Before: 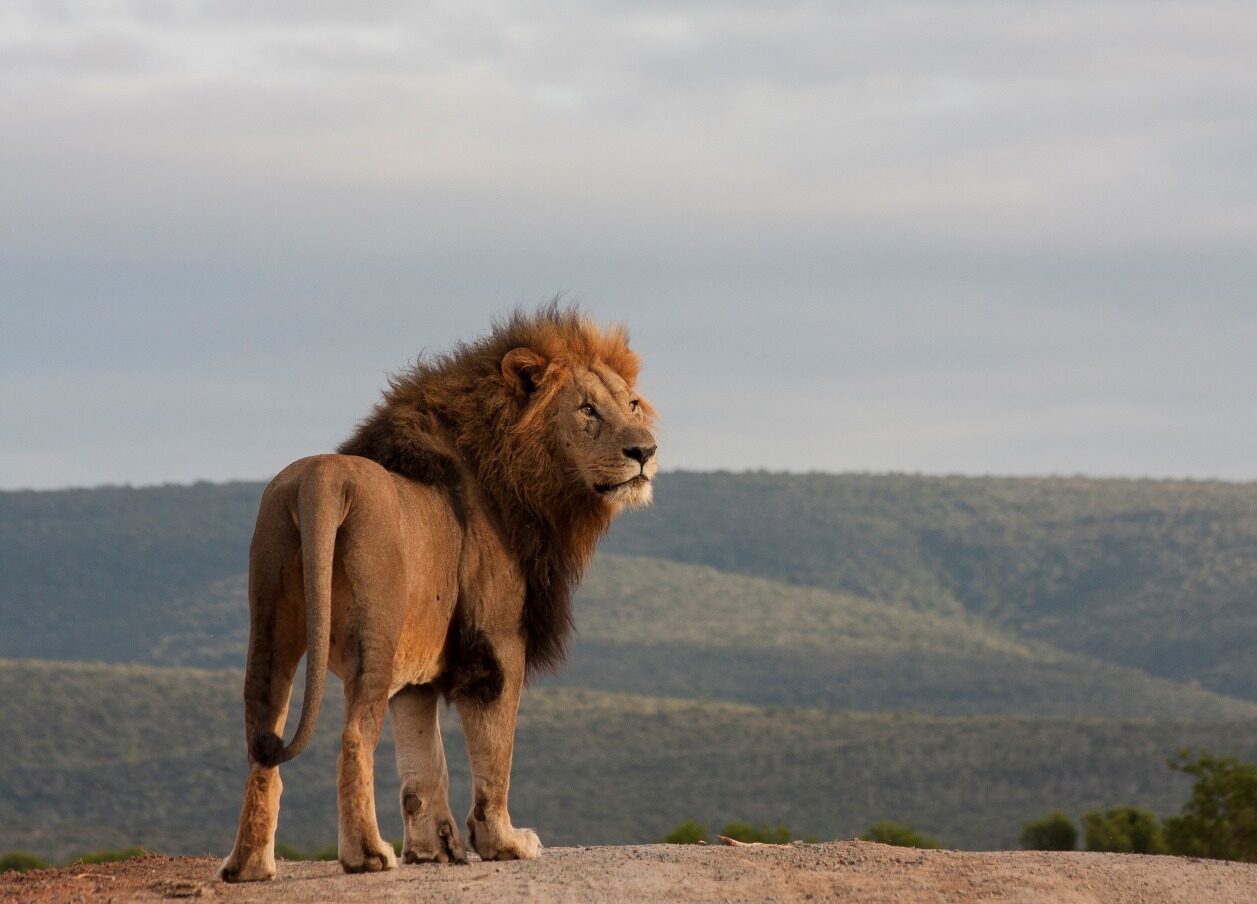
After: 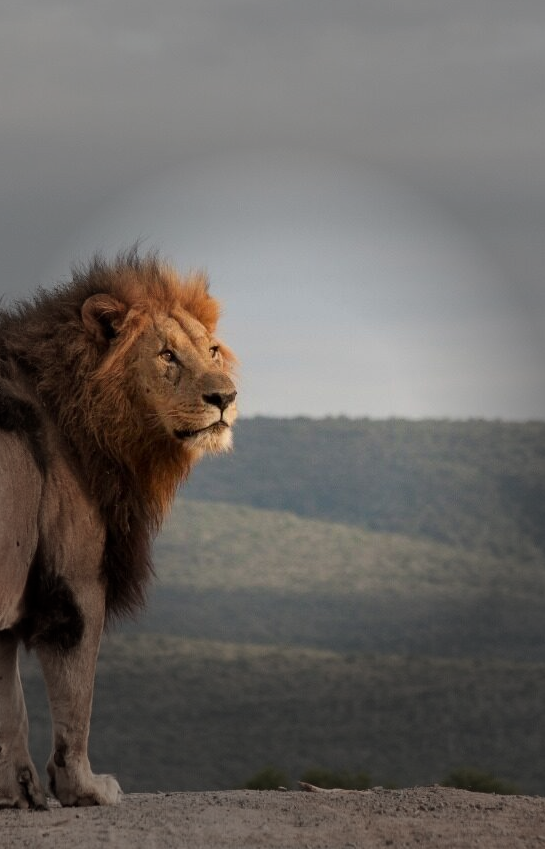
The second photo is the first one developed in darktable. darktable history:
crop: left 33.452%, top 6.025%, right 23.155%
vignetting: fall-off start 31.28%, fall-off radius 34.64%, brightness -0.575
